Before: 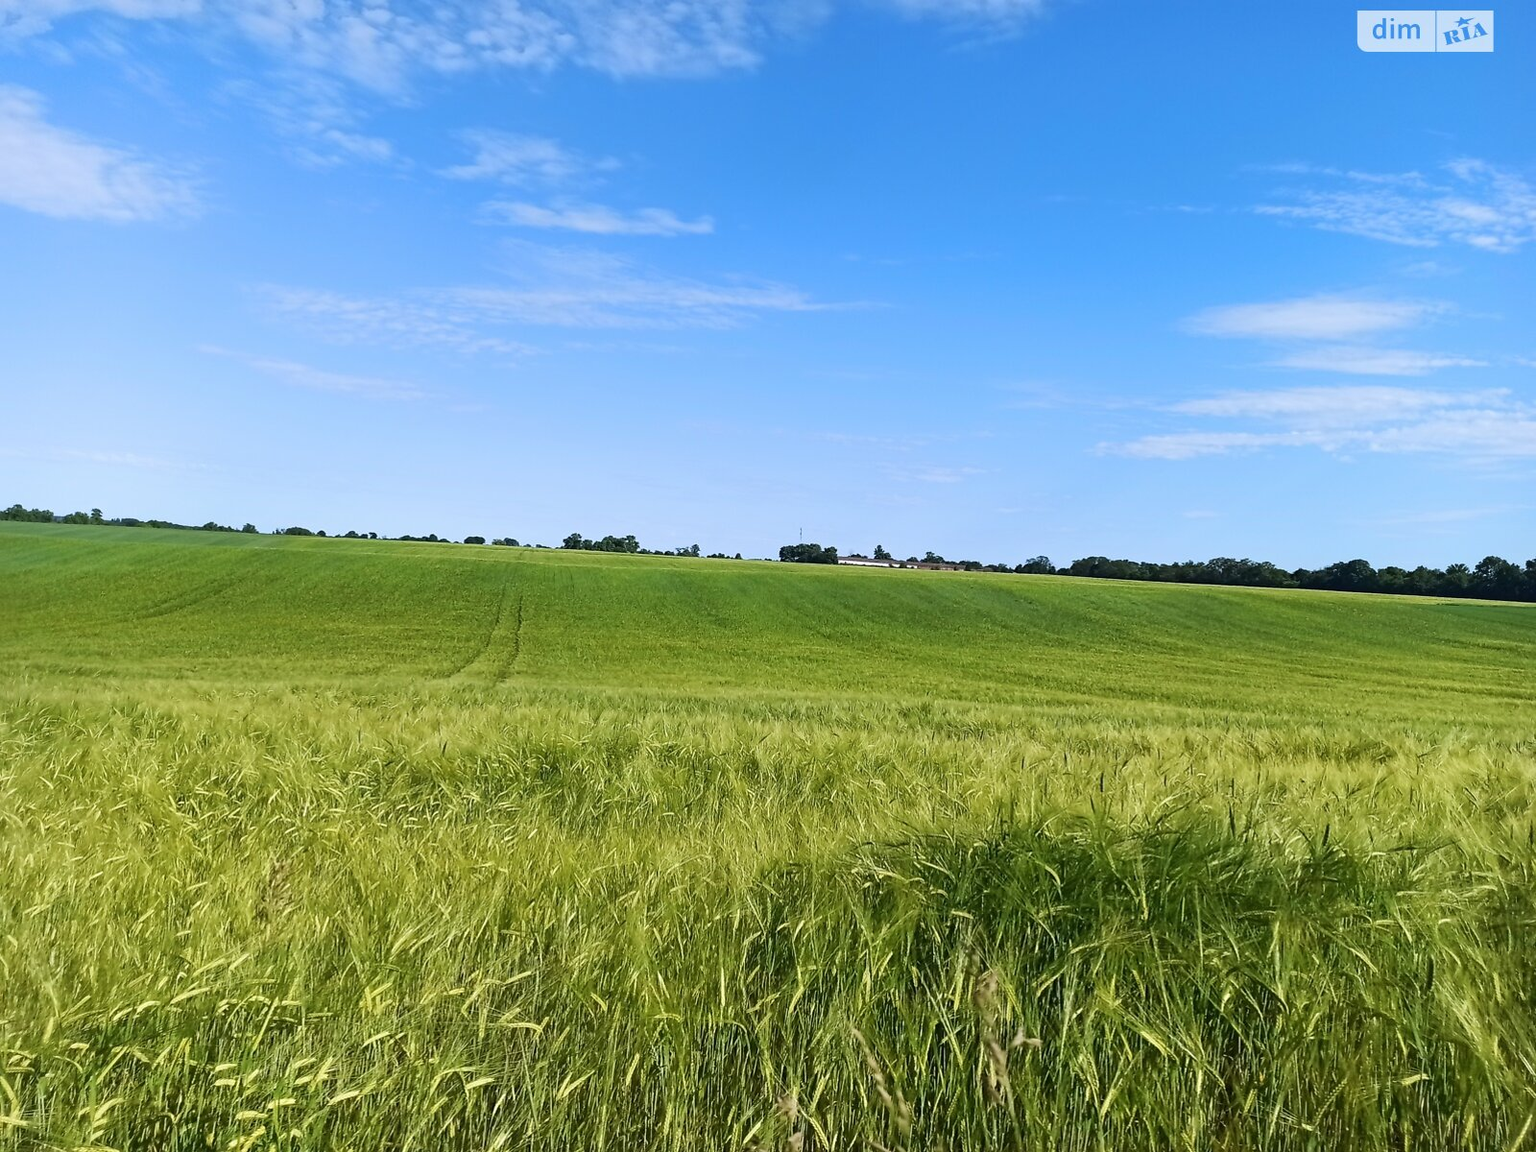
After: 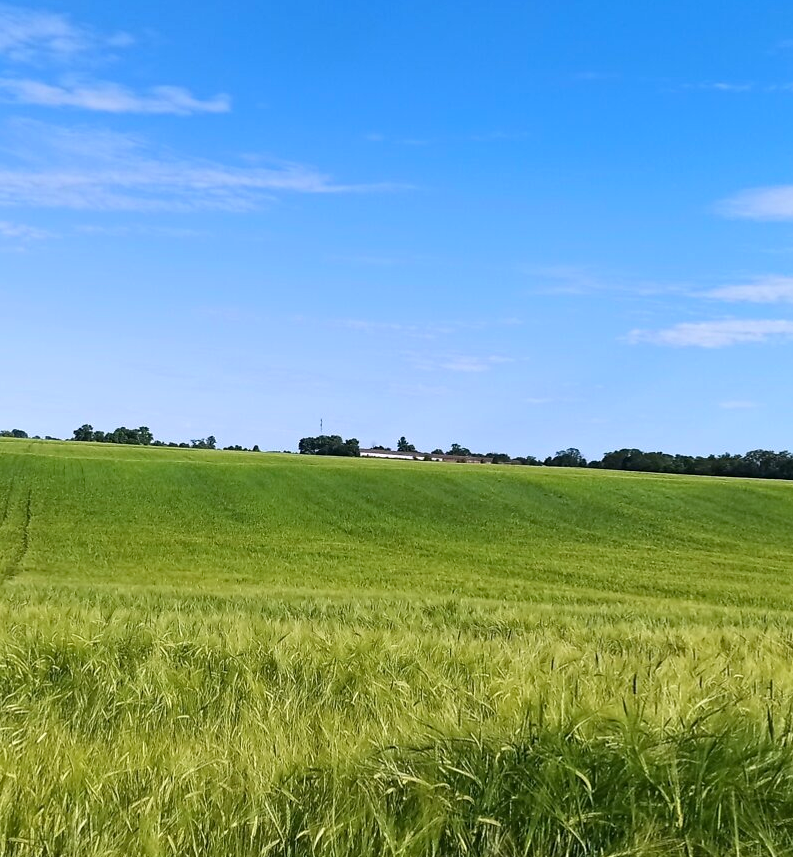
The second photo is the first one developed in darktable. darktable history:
haze removal: compatibility mode true, adaptive false
white balance: red 1.009, blue 1.027
crop: left 32.075%, top 10.976%, right 18.355%, bottom 17.596%
